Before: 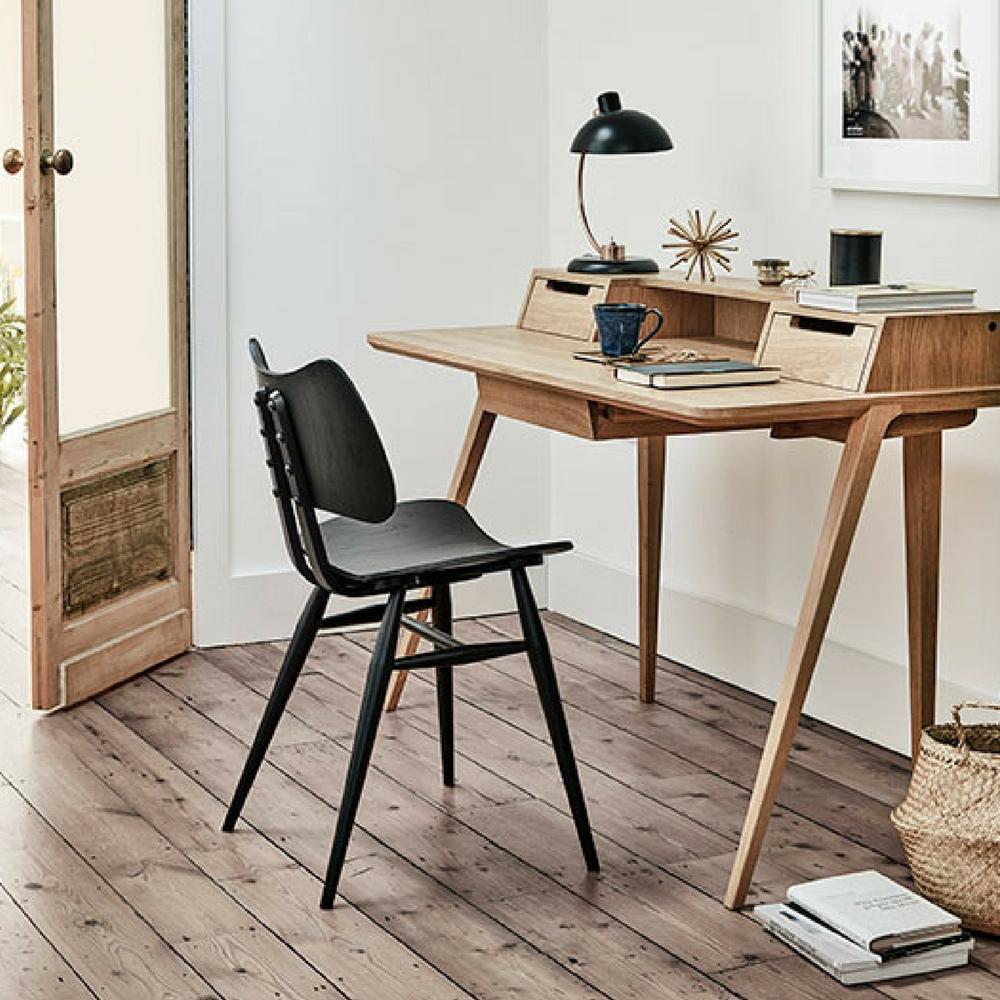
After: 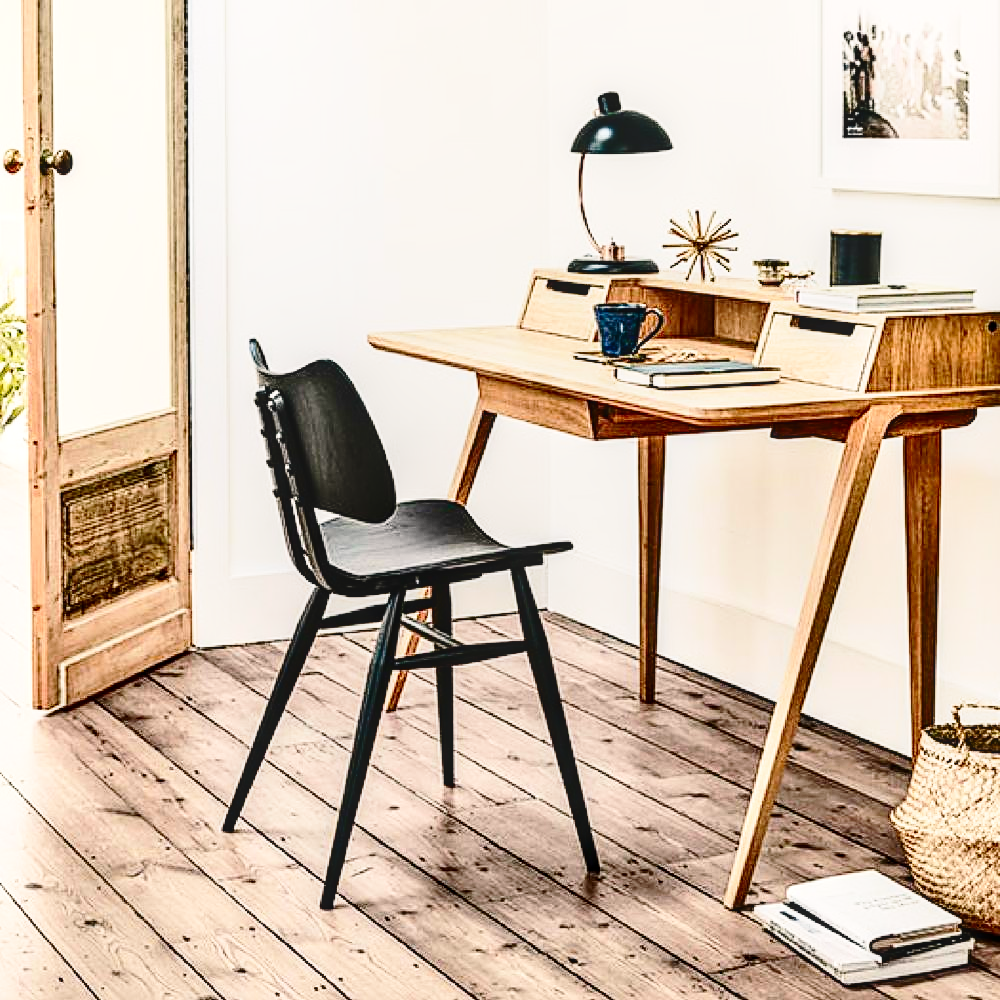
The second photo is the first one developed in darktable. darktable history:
contrast brightness saturation: contrast 0.304, brightness -0.073, saturation 0.169
sharpen: amount 0.217
local contrast: on, module defaults
base curve: curves: ch0 [(0, 0) (0.028, 0.03) (0.121, 0.232) (0.46, 0.748) (0.859, 0.968) (1, 1)], preserve colors none
color balance rgb: power › hue 71.59°, highlights gain › chroma 1.72%, highlights gain › hue 55.43°, perceptual saturation grading › global saturation 0.937%, global vibrance 9.872%
